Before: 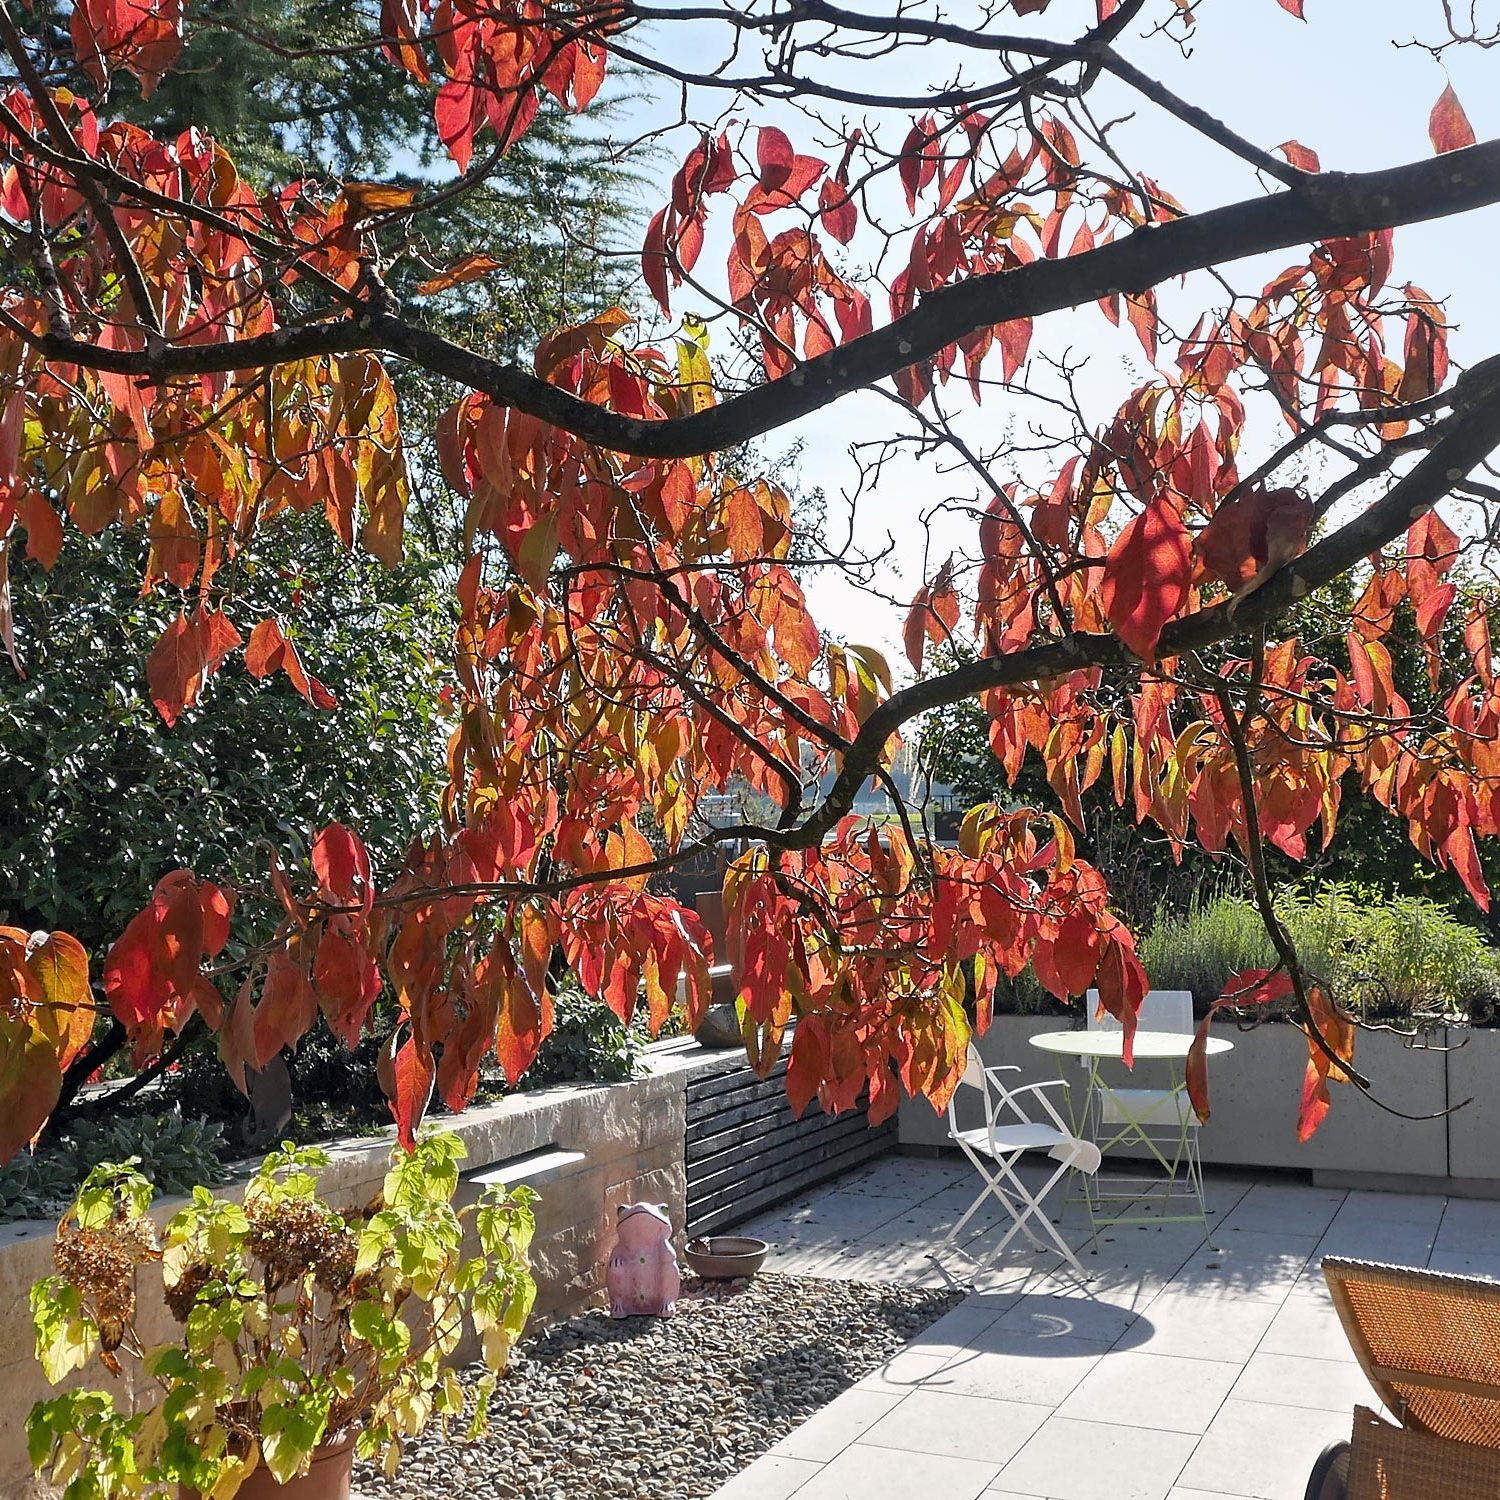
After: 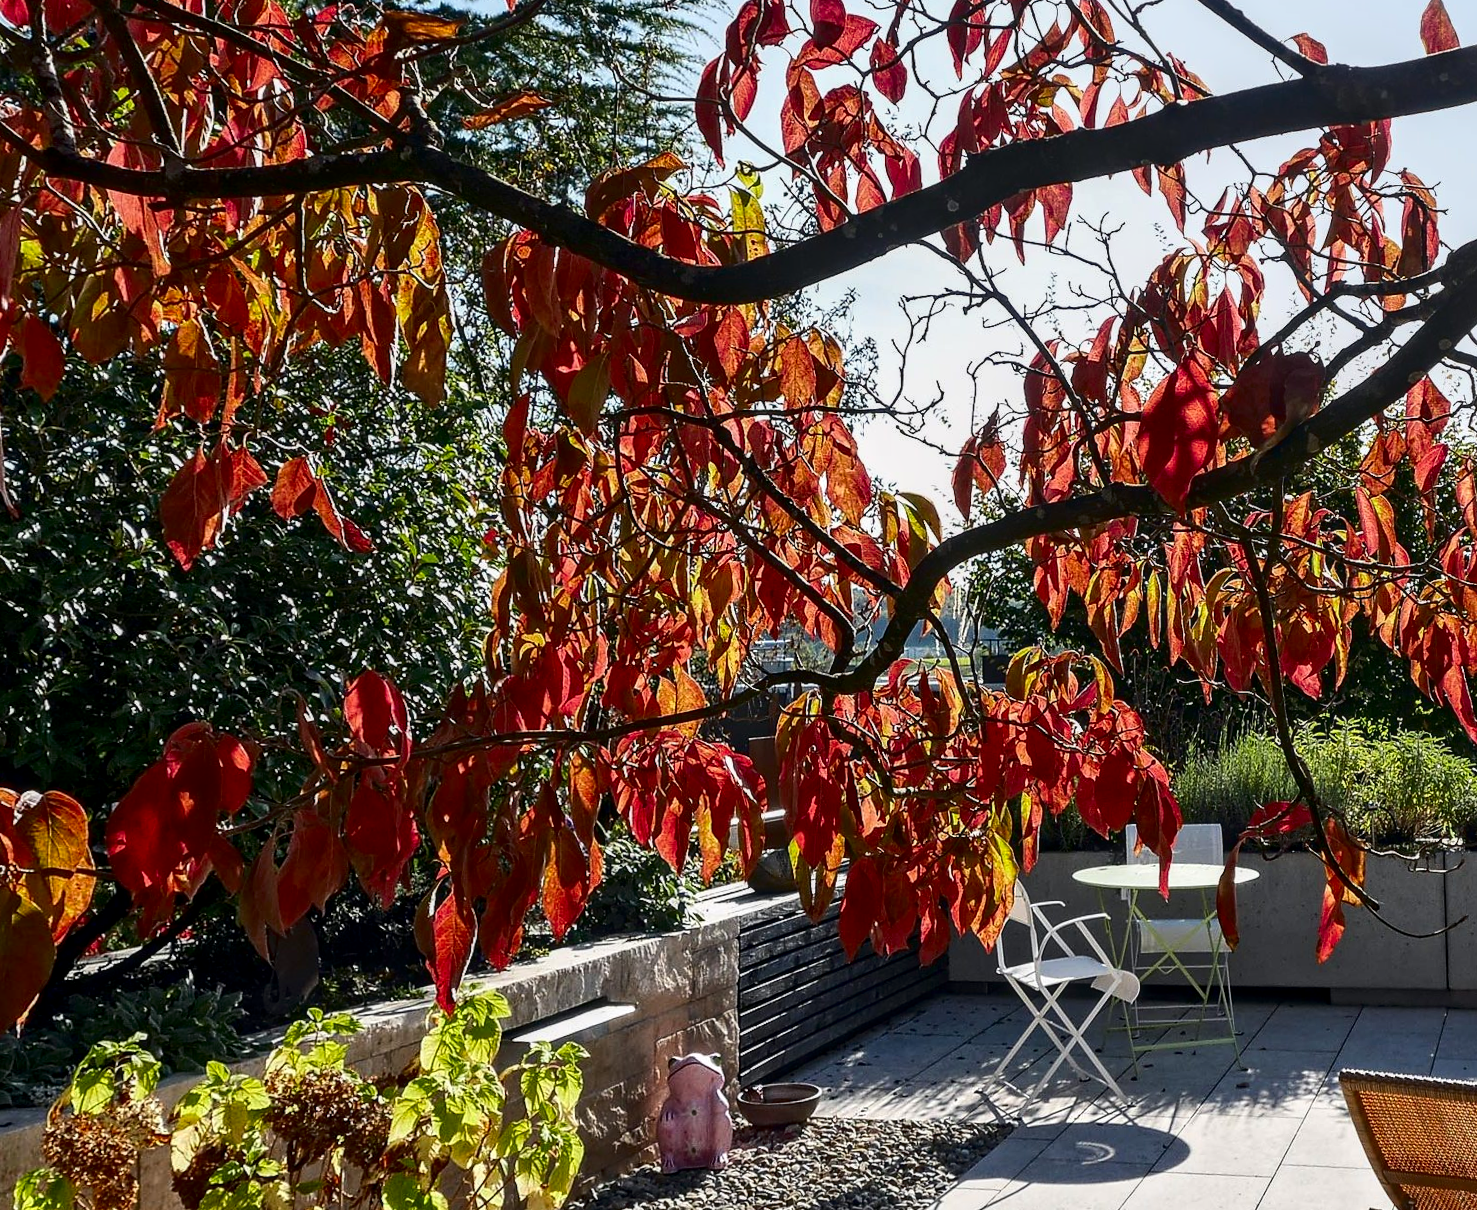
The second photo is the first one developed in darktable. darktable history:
local contrast: on, module defaults
crop and rotate: top 5.609%, bottom 5.609%
contrast brightness saturation: contrast 0.19, brightness -0.24, saturation 0.11
rotate and perspective: rotation -0.013°, lens shift (vertical) -0.027, lens shift (horizontal) 0.178, crop left 0.016, crop right 0.989, crop top 0.082, crop bottom 0.918
